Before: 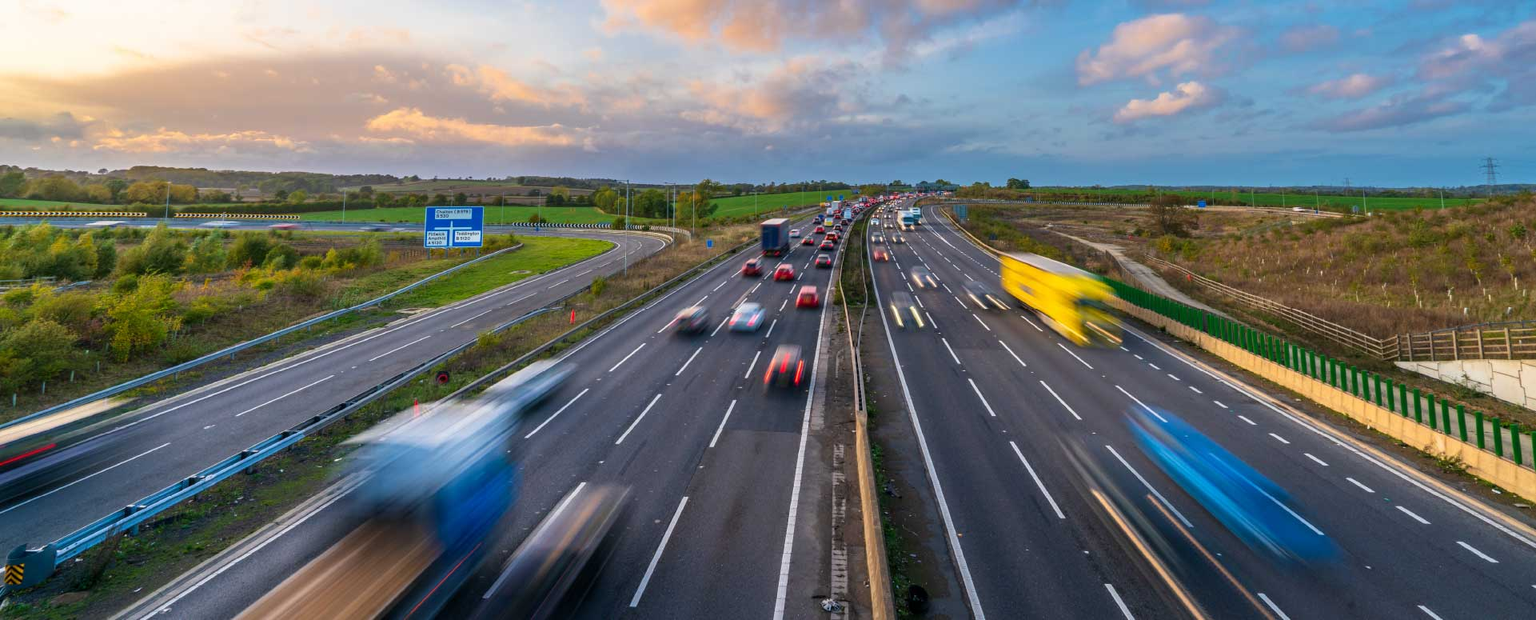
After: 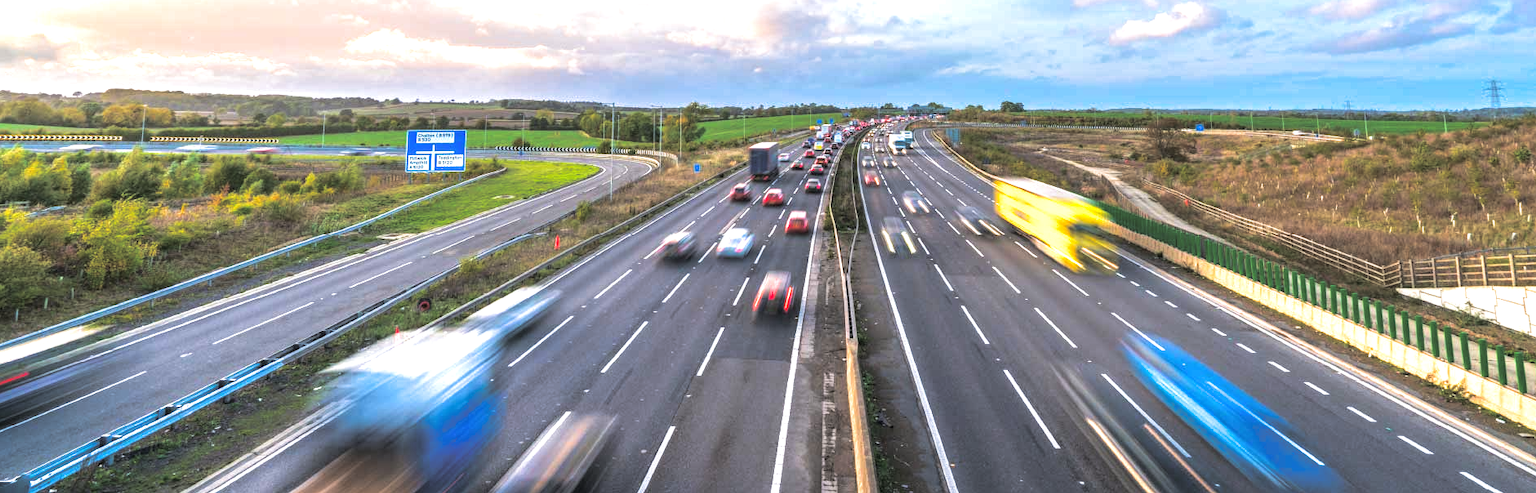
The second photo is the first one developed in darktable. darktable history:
exposure: black level correction 0, exposure 1.1 EV, compensate exposure bias true, compensate highlight preservation false
levels: levels [0, 0.492, 0.984]
split-toning: shadows › hue 36°, shadows › saturation 0.05, highlights › hue 10.8°, highlights › saturation 0.15, compress 40%
local contrast: detail 110%
crop and rotate: left 1.814%, top 12.818%, right 0.25%, bottom 9.225%
